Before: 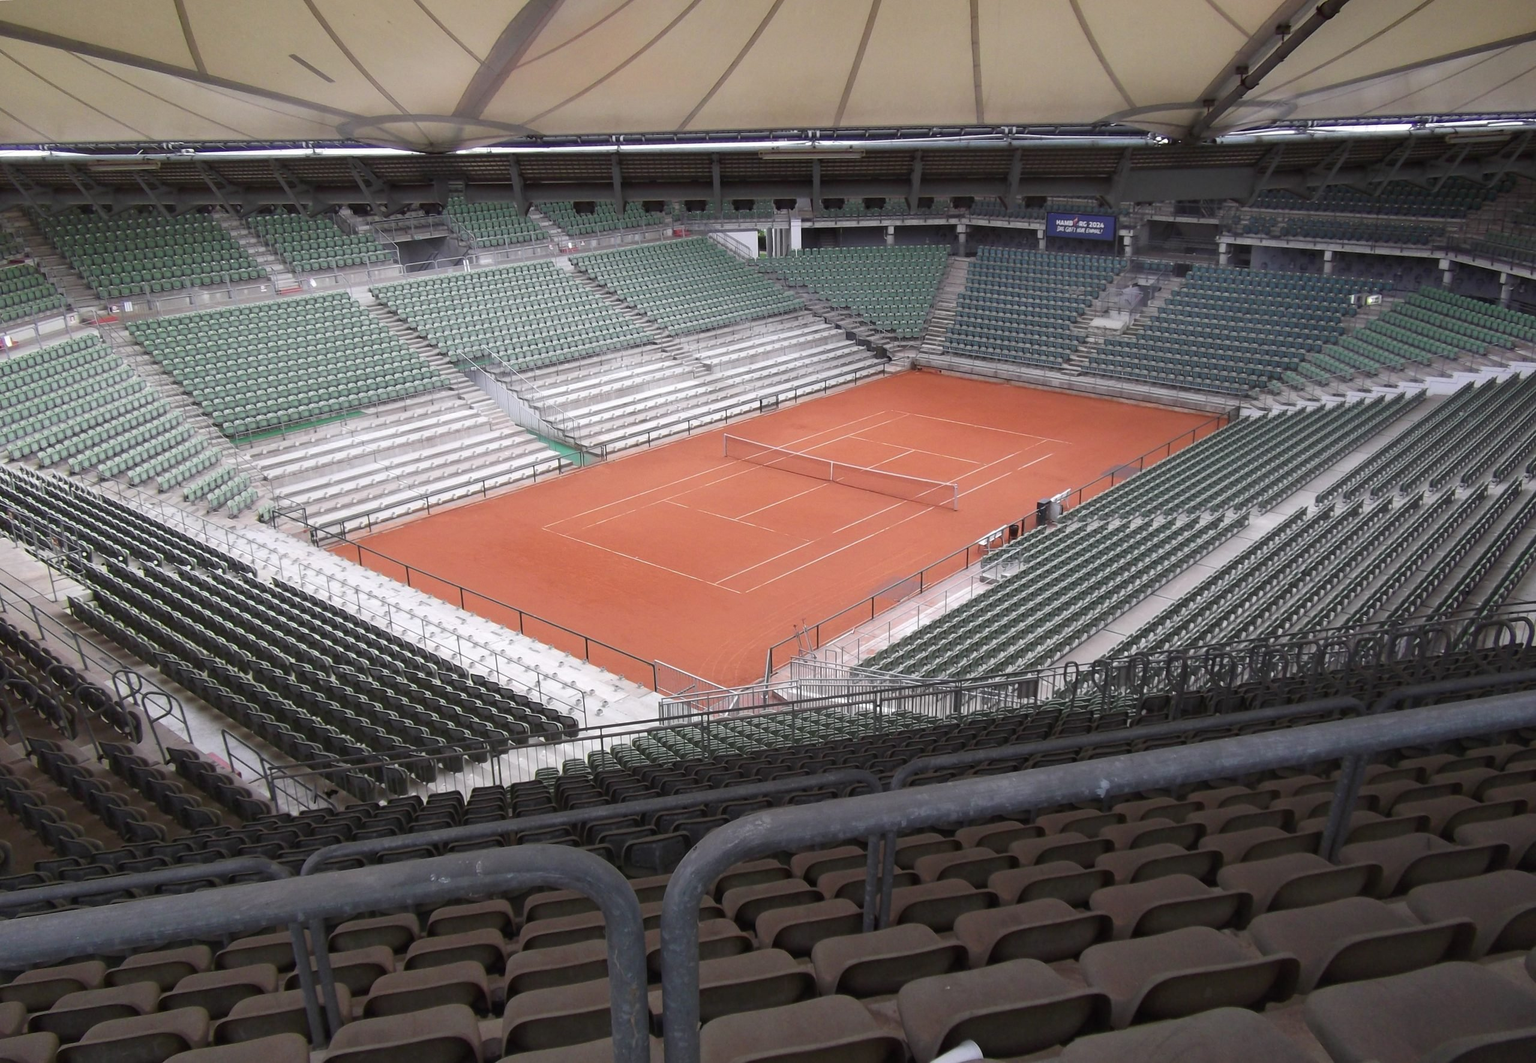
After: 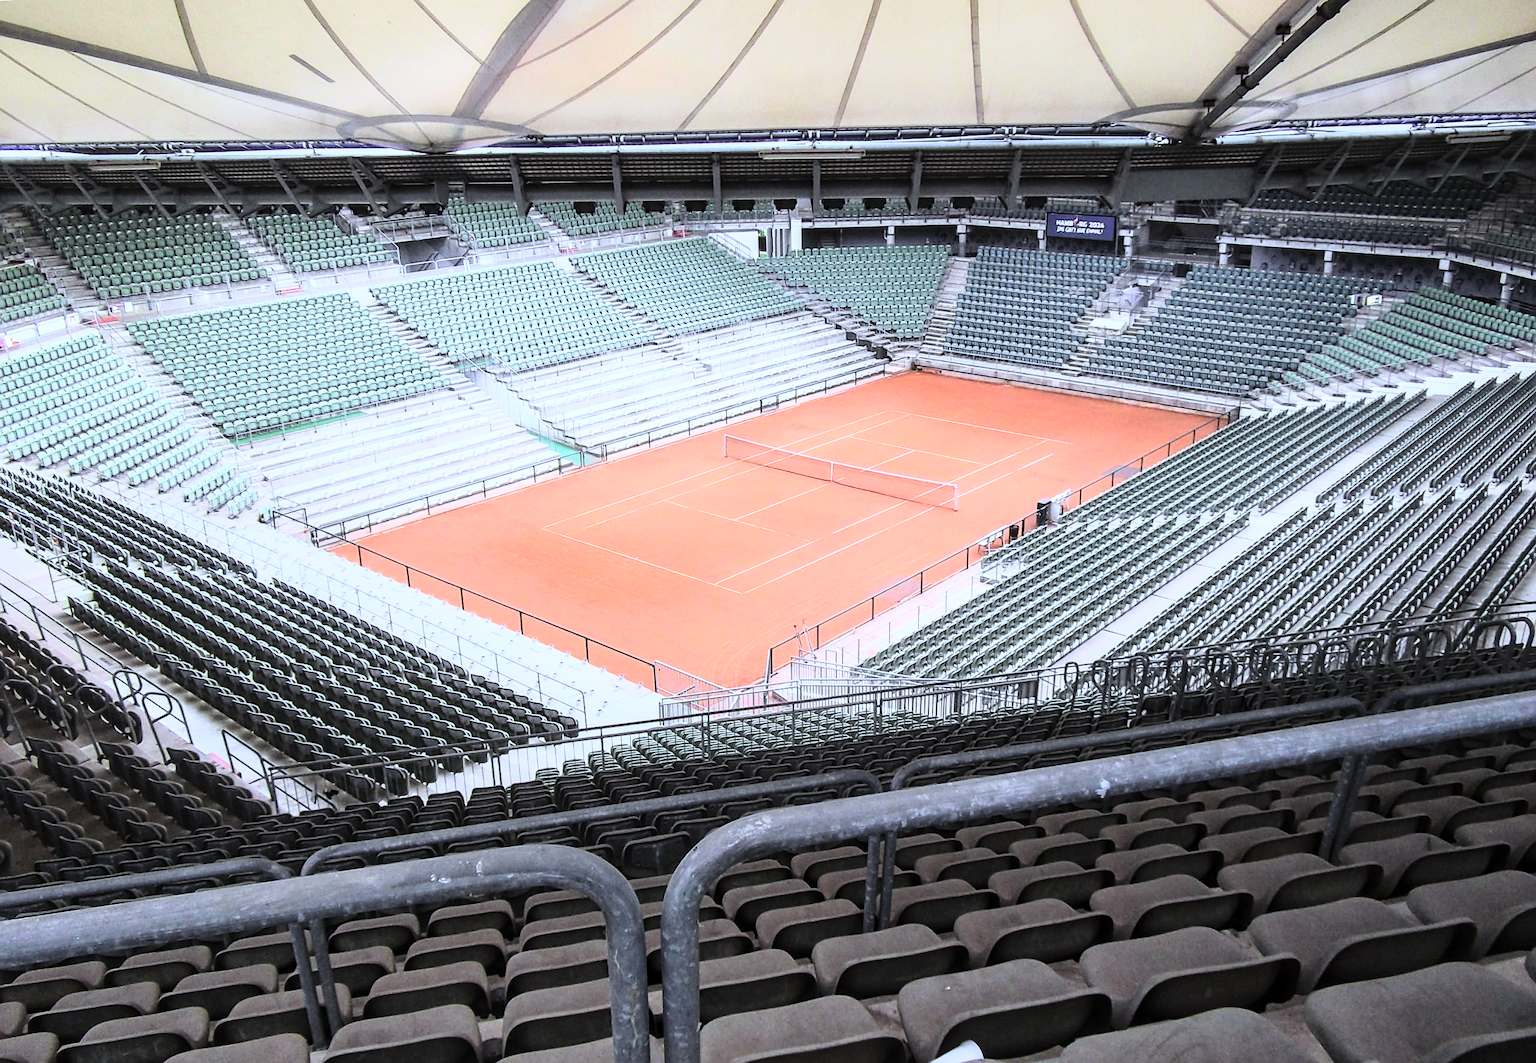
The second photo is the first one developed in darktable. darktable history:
rgb curve: curves: ch0 [(0, 0) (0.21, 0.15) (0.24, 0.21) (0.5, 0.75) (0.75, 0.96) (0.89, 0.99) (1, 1)]; ch1 [(0, 0.02) (0.21, 0.13) (0.25, 0.2) (0.5, 0.67) (0.75, 0.9) (0.89, 0.97) (1, 1)]; ch2 [(0, 0.02) (0.21, 0.13) (0.25, 0.2) (0.5, 0.67) (0.75, 0.9) (0.89, 0.97) (1, 1)], compensate middle gray true
contrast brightness saturation: brightness 0.15
sharpen: on, module defaults
local contrast: on, module defaults
white balance: red 0.924, blue 1.095
